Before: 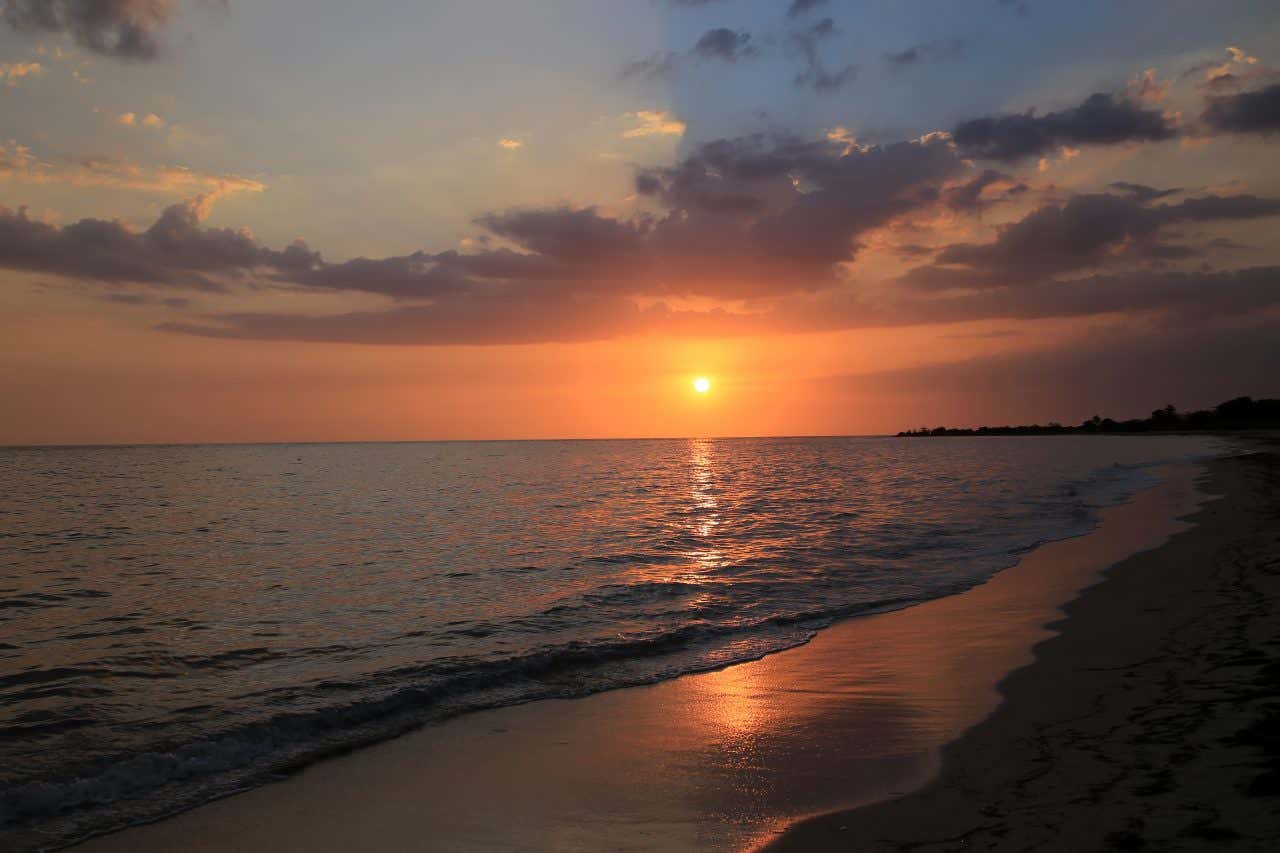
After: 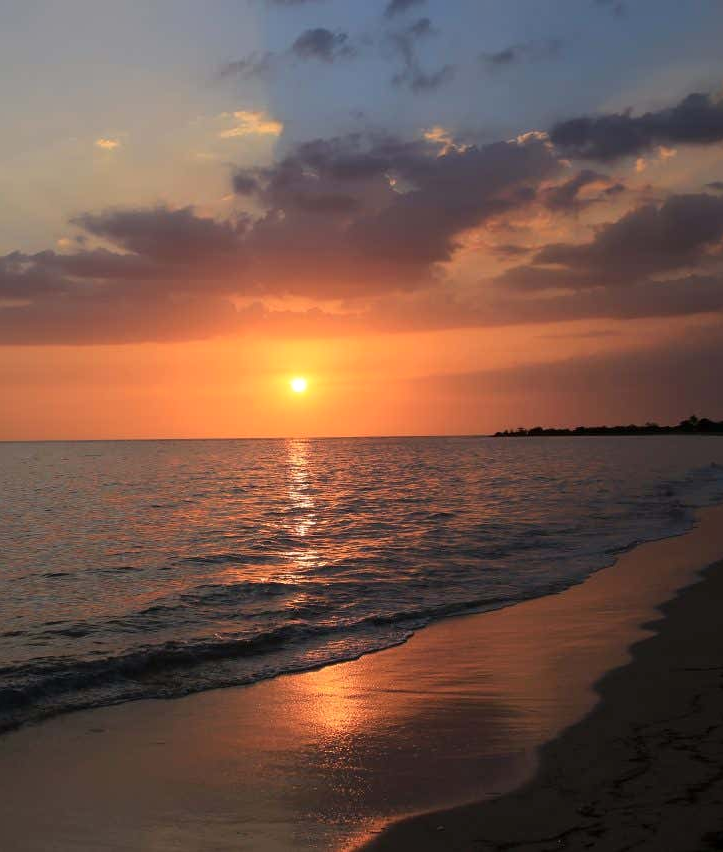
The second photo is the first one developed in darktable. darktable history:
crop: left 31.49%, top 0.024%, right 12.024%
exposure: exposure 0.086 EV, compensate highlight preservation false
